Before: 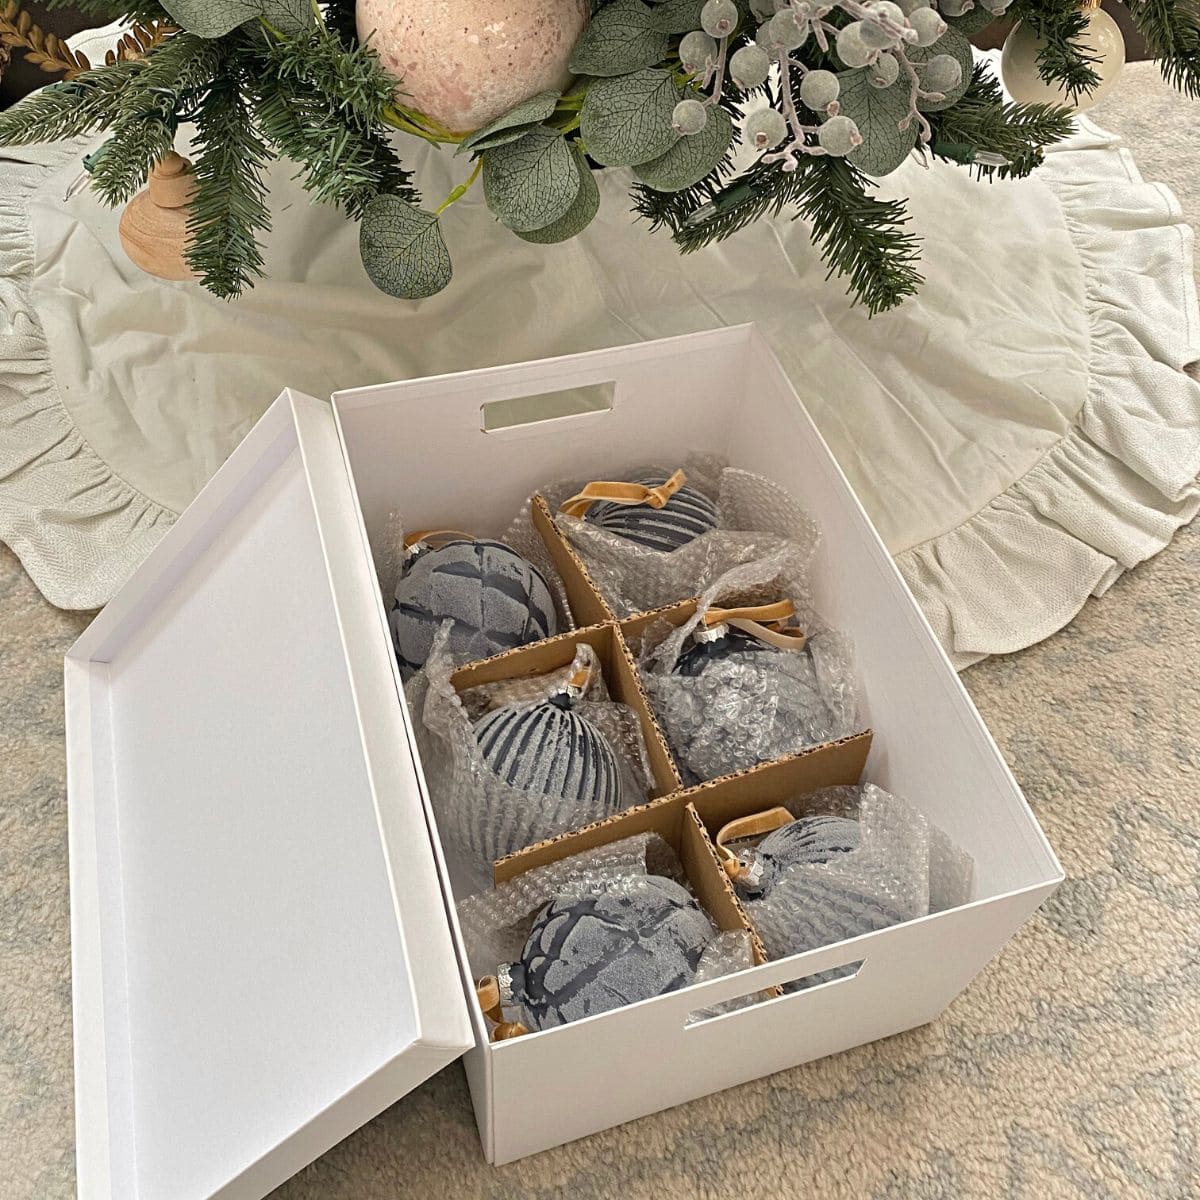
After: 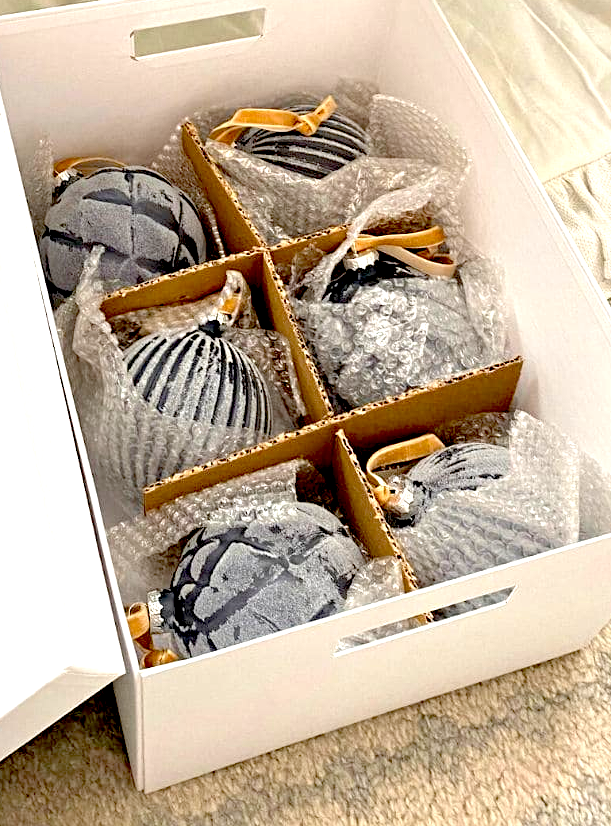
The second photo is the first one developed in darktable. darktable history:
exposure: black level correction 0.035, exposure 0.9 EV, compensate highlight preservation false
crop and rotate: left 29.237%, top 31.152%, right 19.807%
